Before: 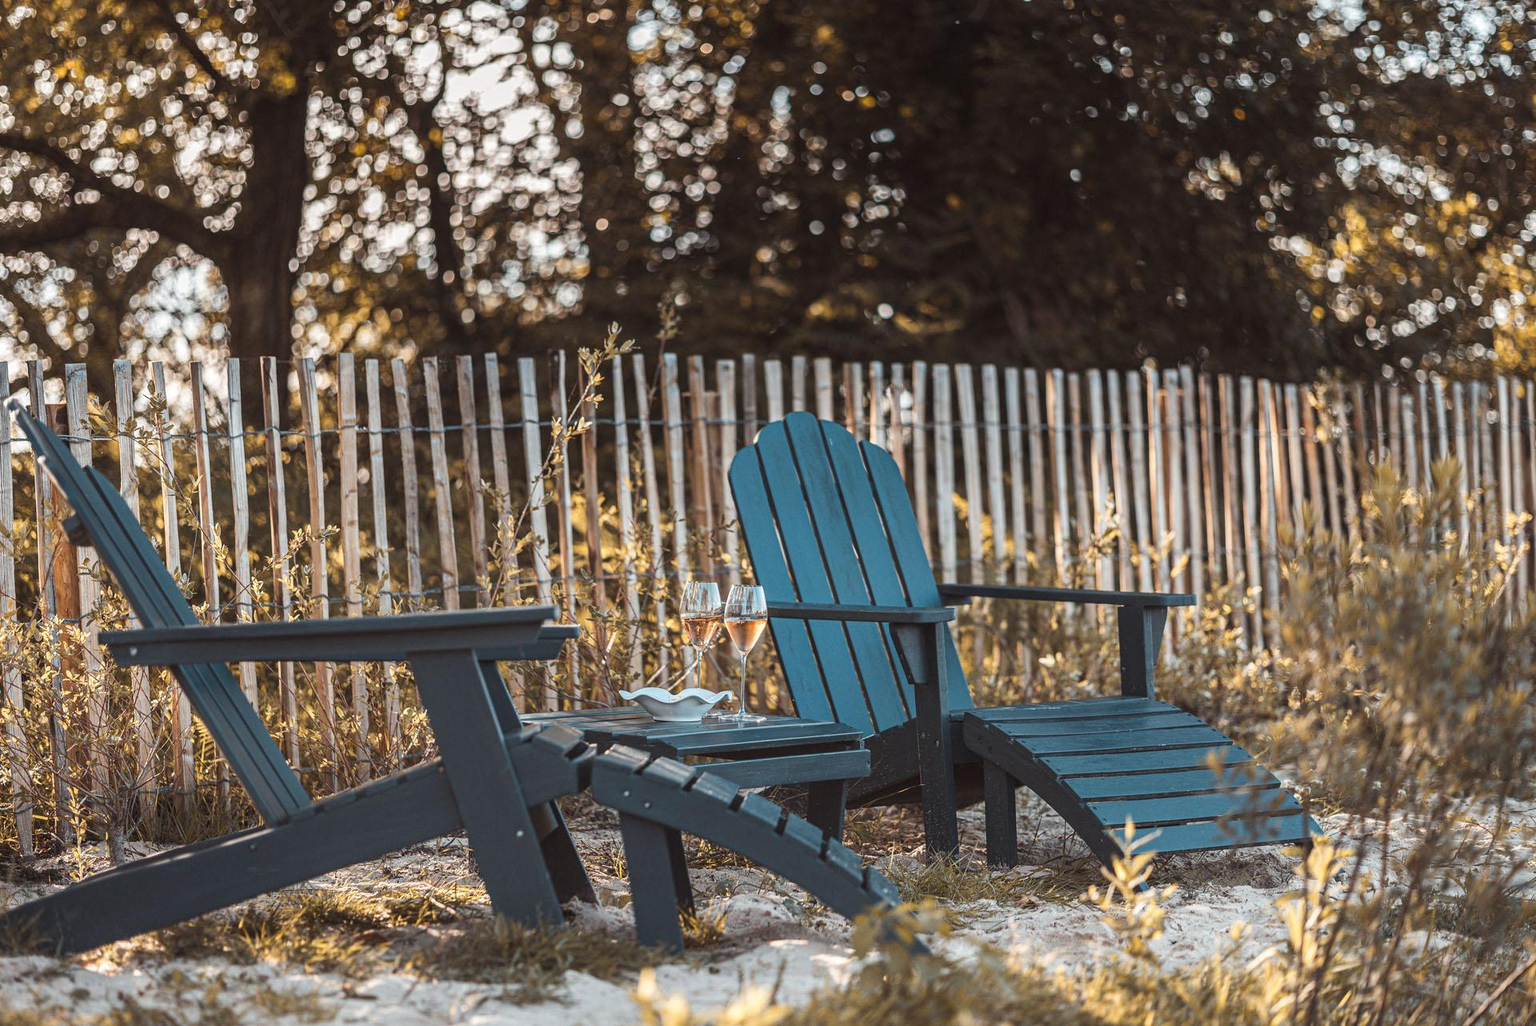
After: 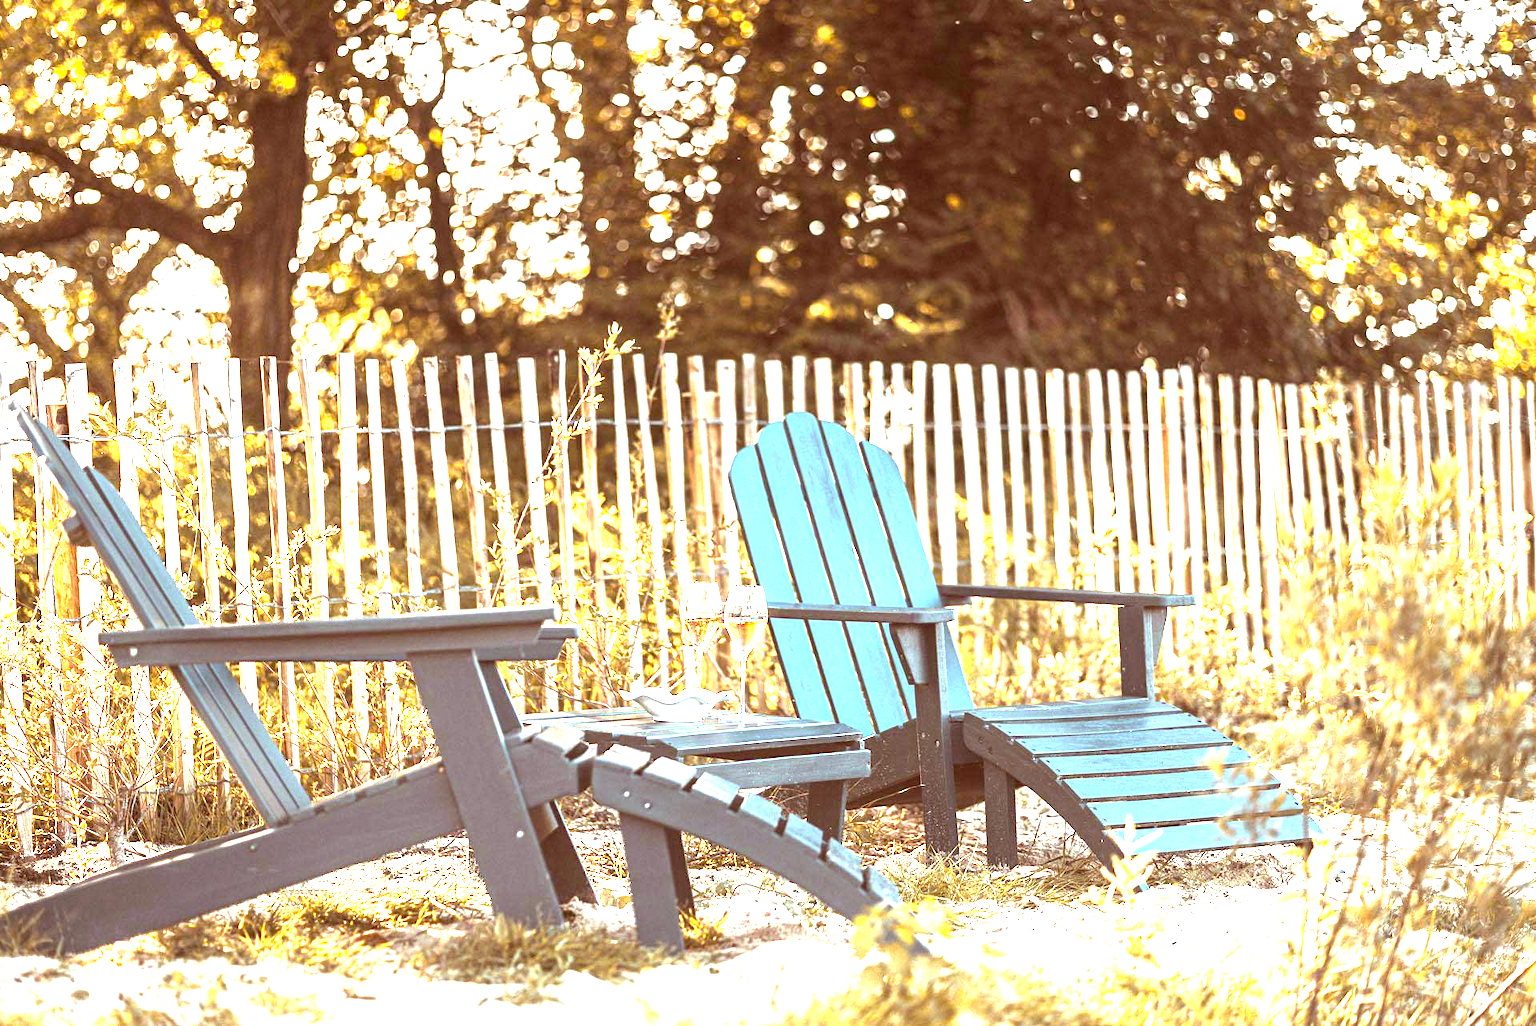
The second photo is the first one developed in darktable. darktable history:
color balance: gamma [0.9, 0.988, 0.975, 1.025], gain [1.05, 1, 1, 1]
color correction: highlights a* 1.12, highlights b* 24.26, shadows a* 15.58, shadows b* 24.26
white balance: red 0.924, blue 1.095
exposure: black level correction 0.001, exposure 2.607 EV, compensate exposure bias true, compensate highlight preservation false
